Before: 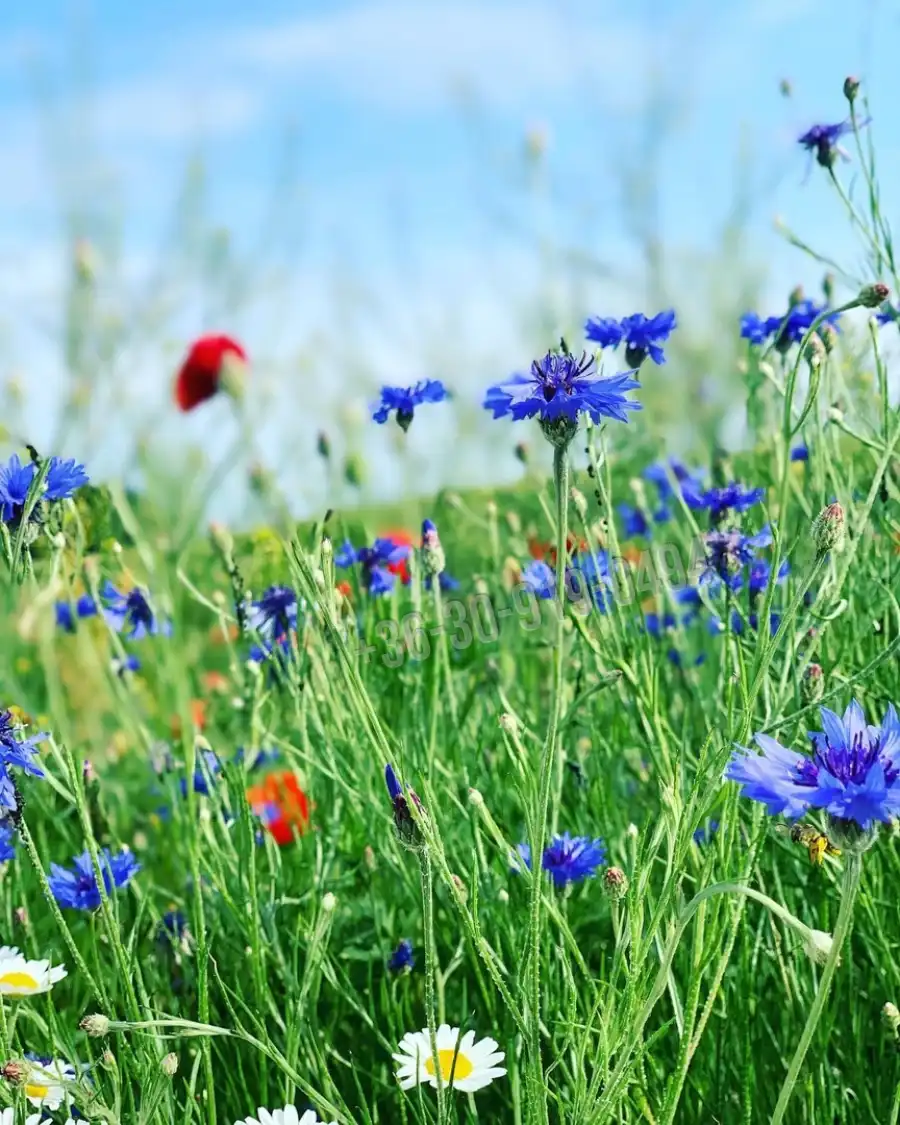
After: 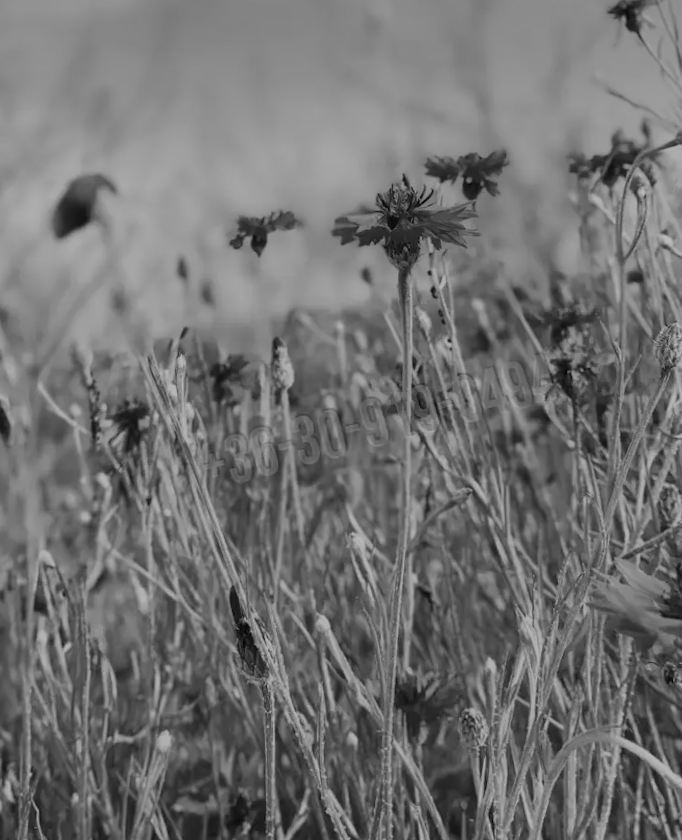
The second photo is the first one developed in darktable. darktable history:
rotate and perspective: rotation 0.72°, lens shift (vertical) -0.352, lens shift (horizontal) -0.051, crop left 0.152, crop right 0.859, crop top 0.019, crop bottom 0.964
crop: left 8.155%, top 6.611%, bottom 15.385%
monochrome: a 79.32, b 81.83, size 1.1
